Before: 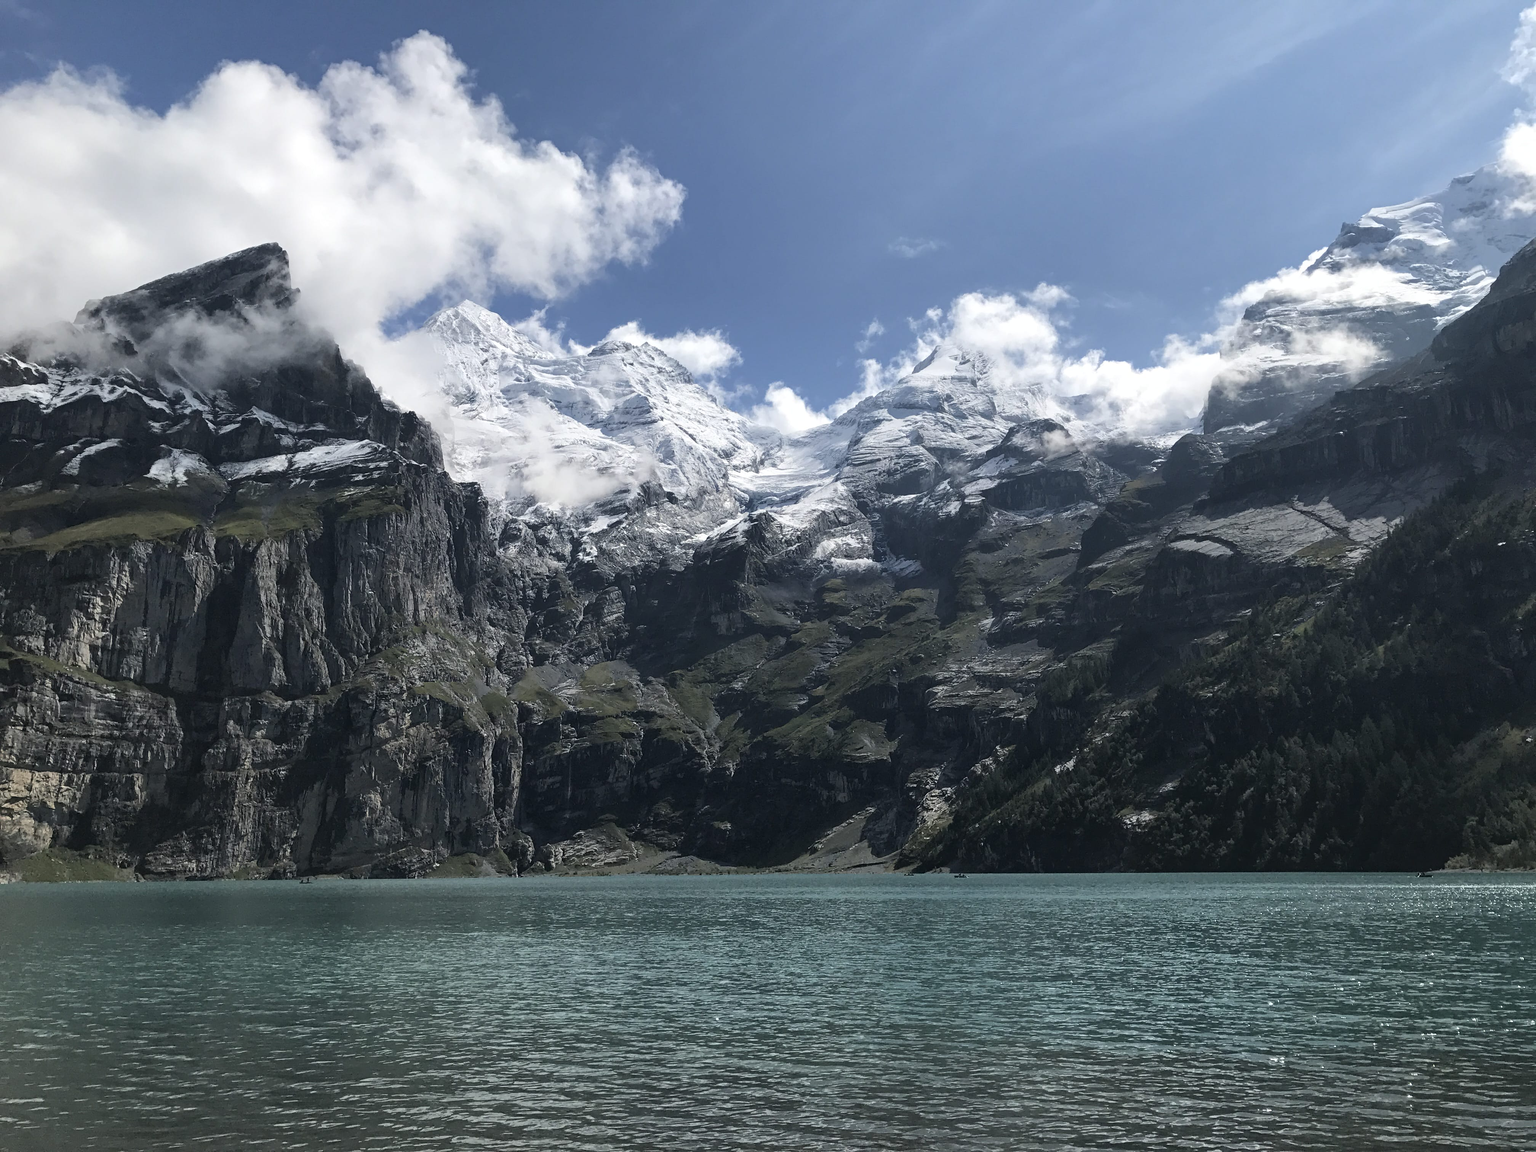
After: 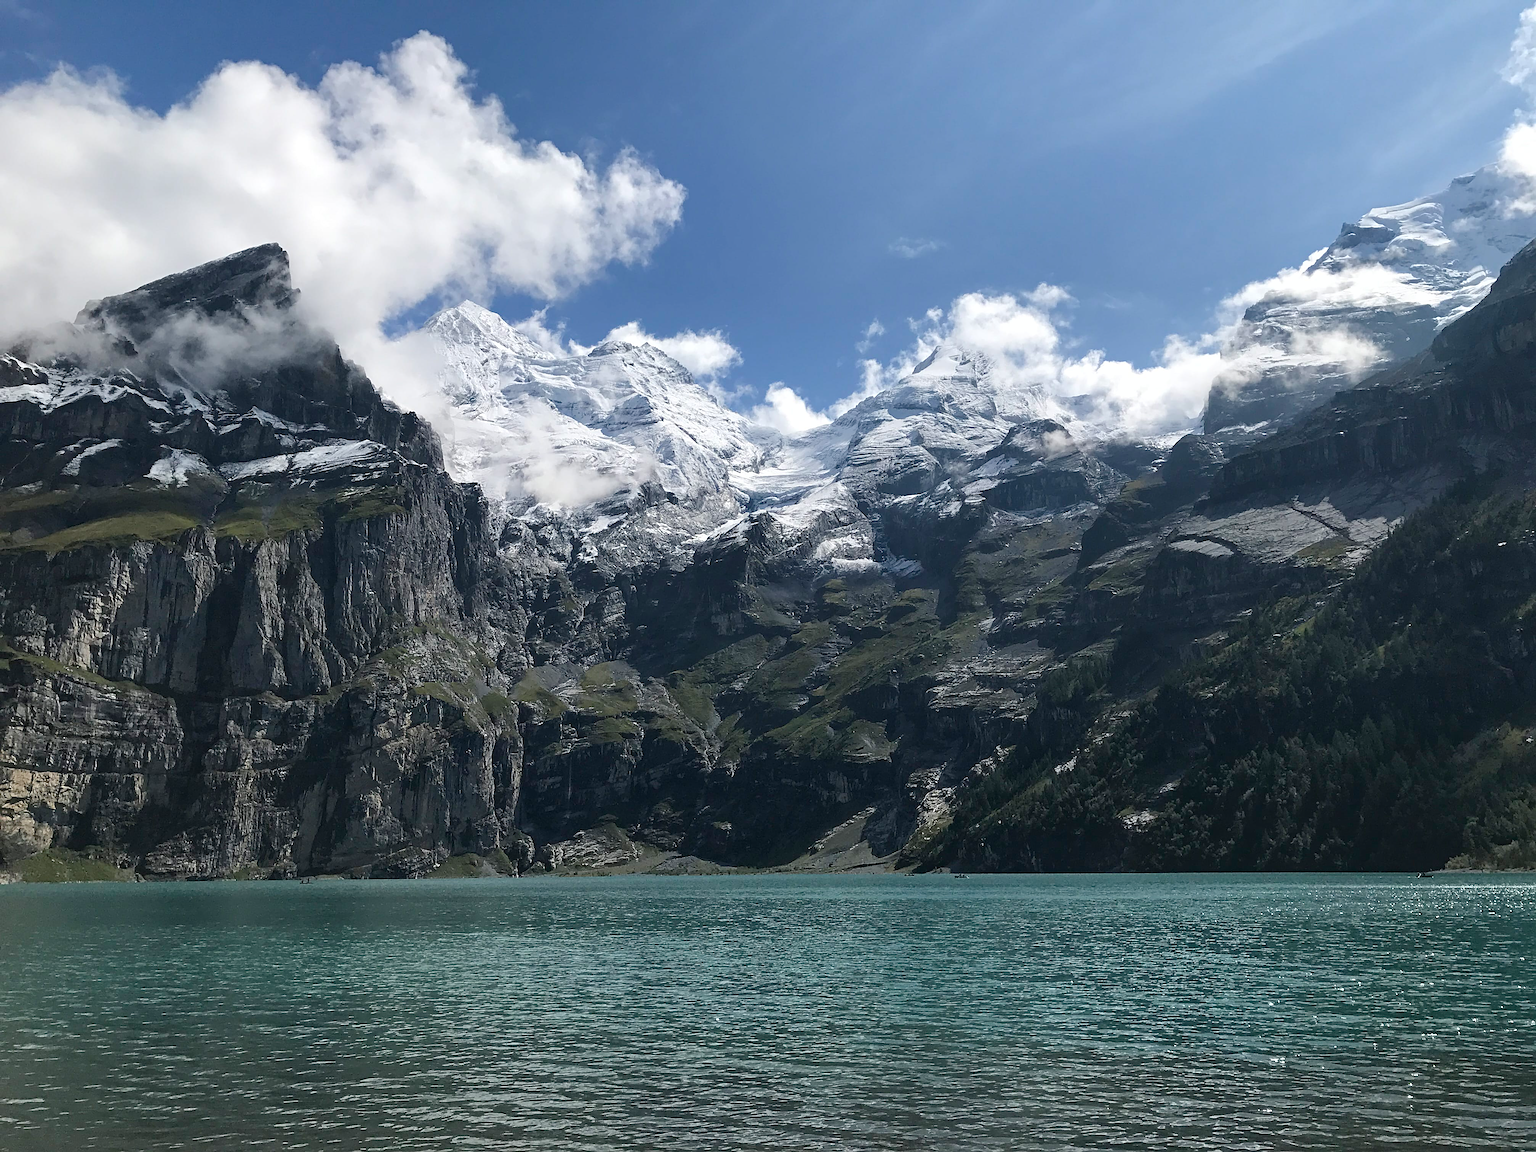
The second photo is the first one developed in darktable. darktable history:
color balance rgb: perceptual saturation grading › global saturation 20%, perceptual saturation grading › highlights -25%, perceptual saturation grading › shadows 25%
sharpen: on, module defaults
